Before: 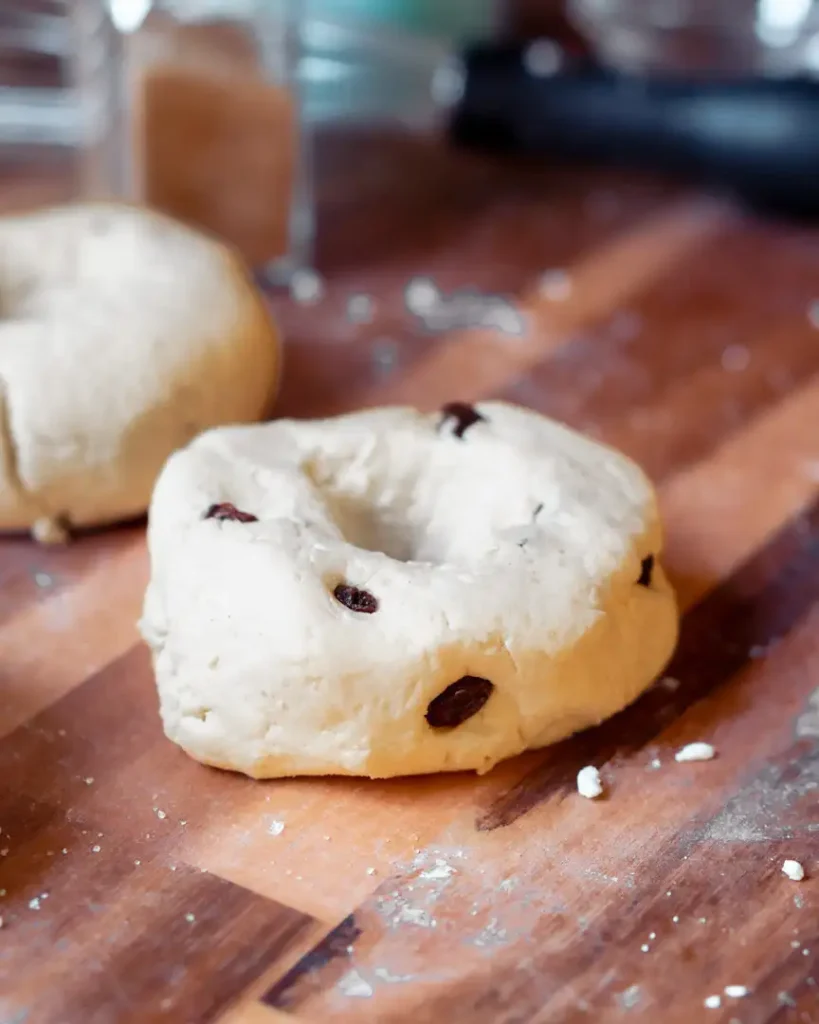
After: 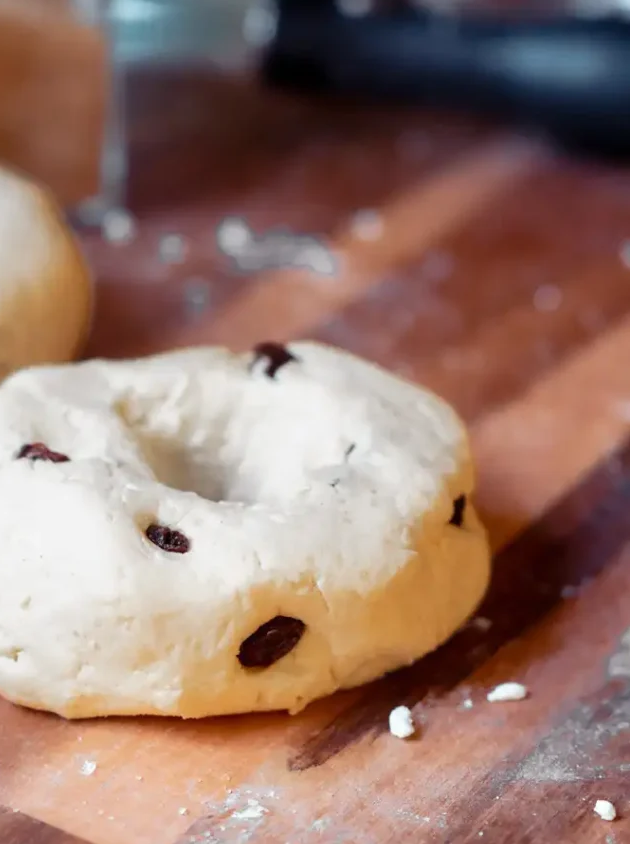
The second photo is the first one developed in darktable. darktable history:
crop: left 22.994%, top 5.879%, bottom 11.63%
